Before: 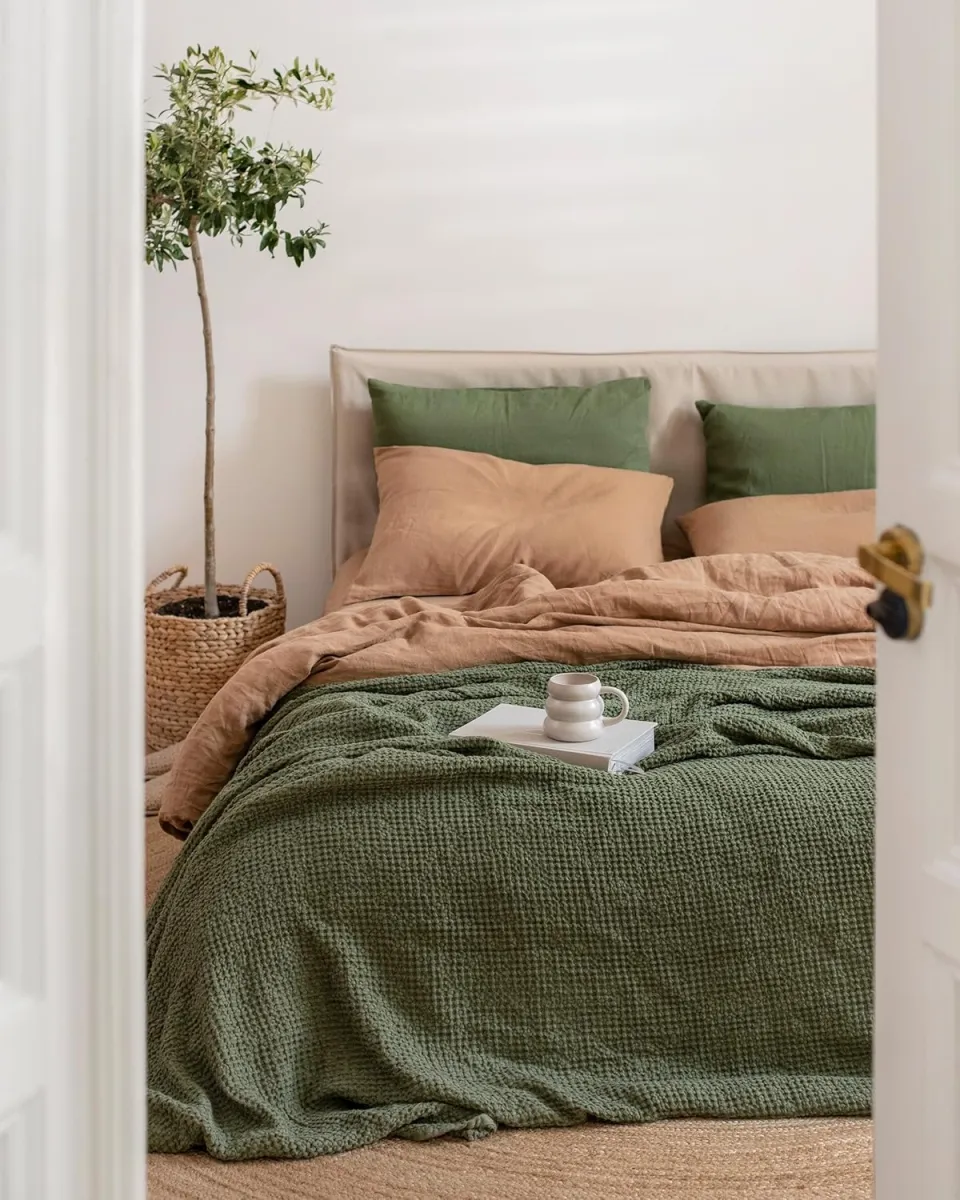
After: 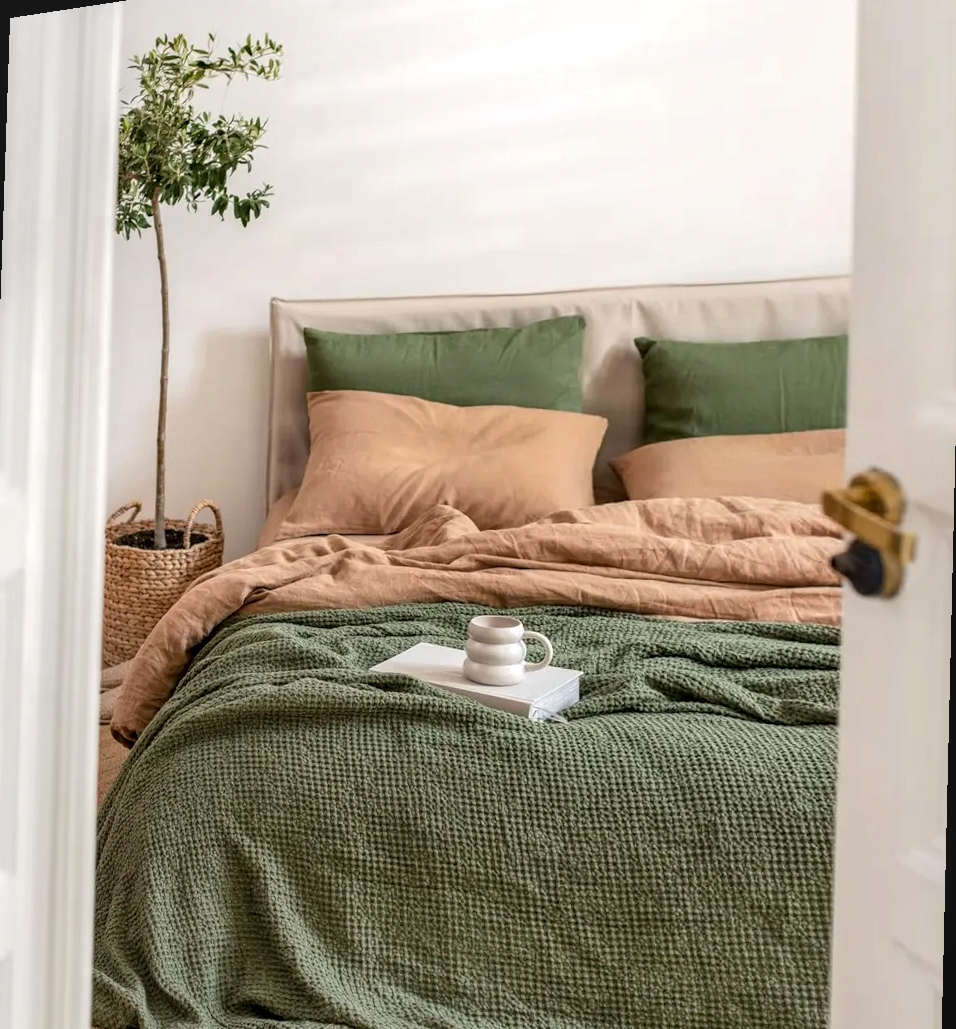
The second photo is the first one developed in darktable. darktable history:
shadows and highlights: shadows 75, highlights -25, soften with gaussian
exposure: exposure 0.29 EV, compensate highlight preservation false
local contrast: on, module defaults
rotate and perspective: rotation 1.69°, lens shift (vertical) -0.023, lens shift (horizontal) -0.291, crop left 0.025, crop right 0.988, crop top 0.092, crop bottom 0.842
